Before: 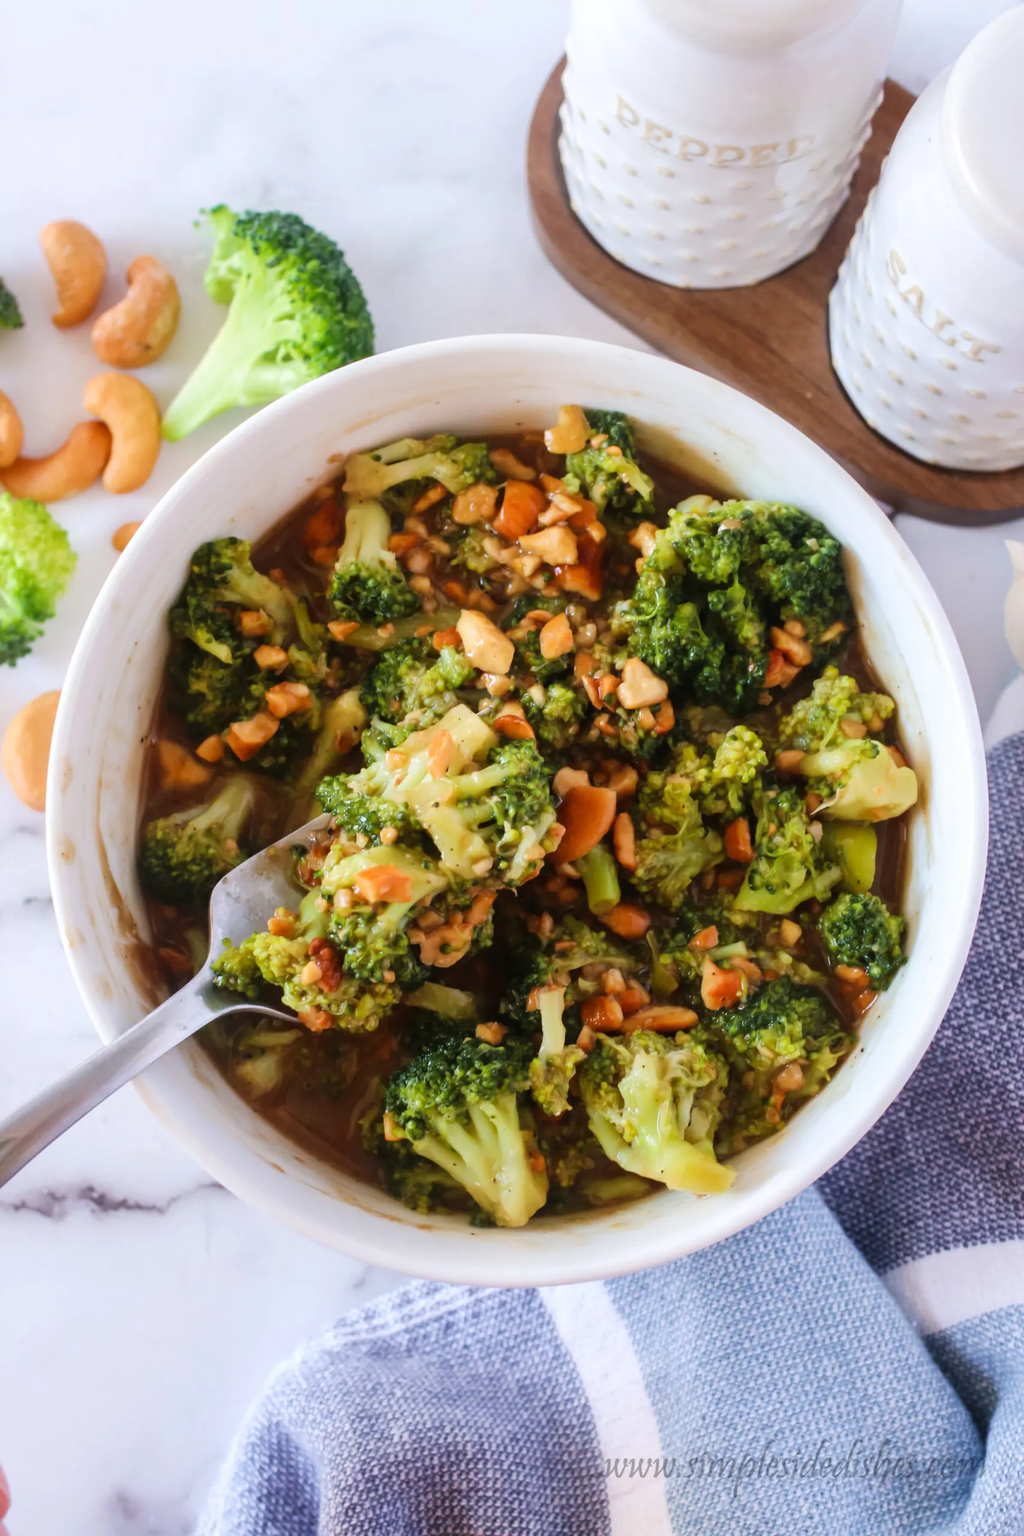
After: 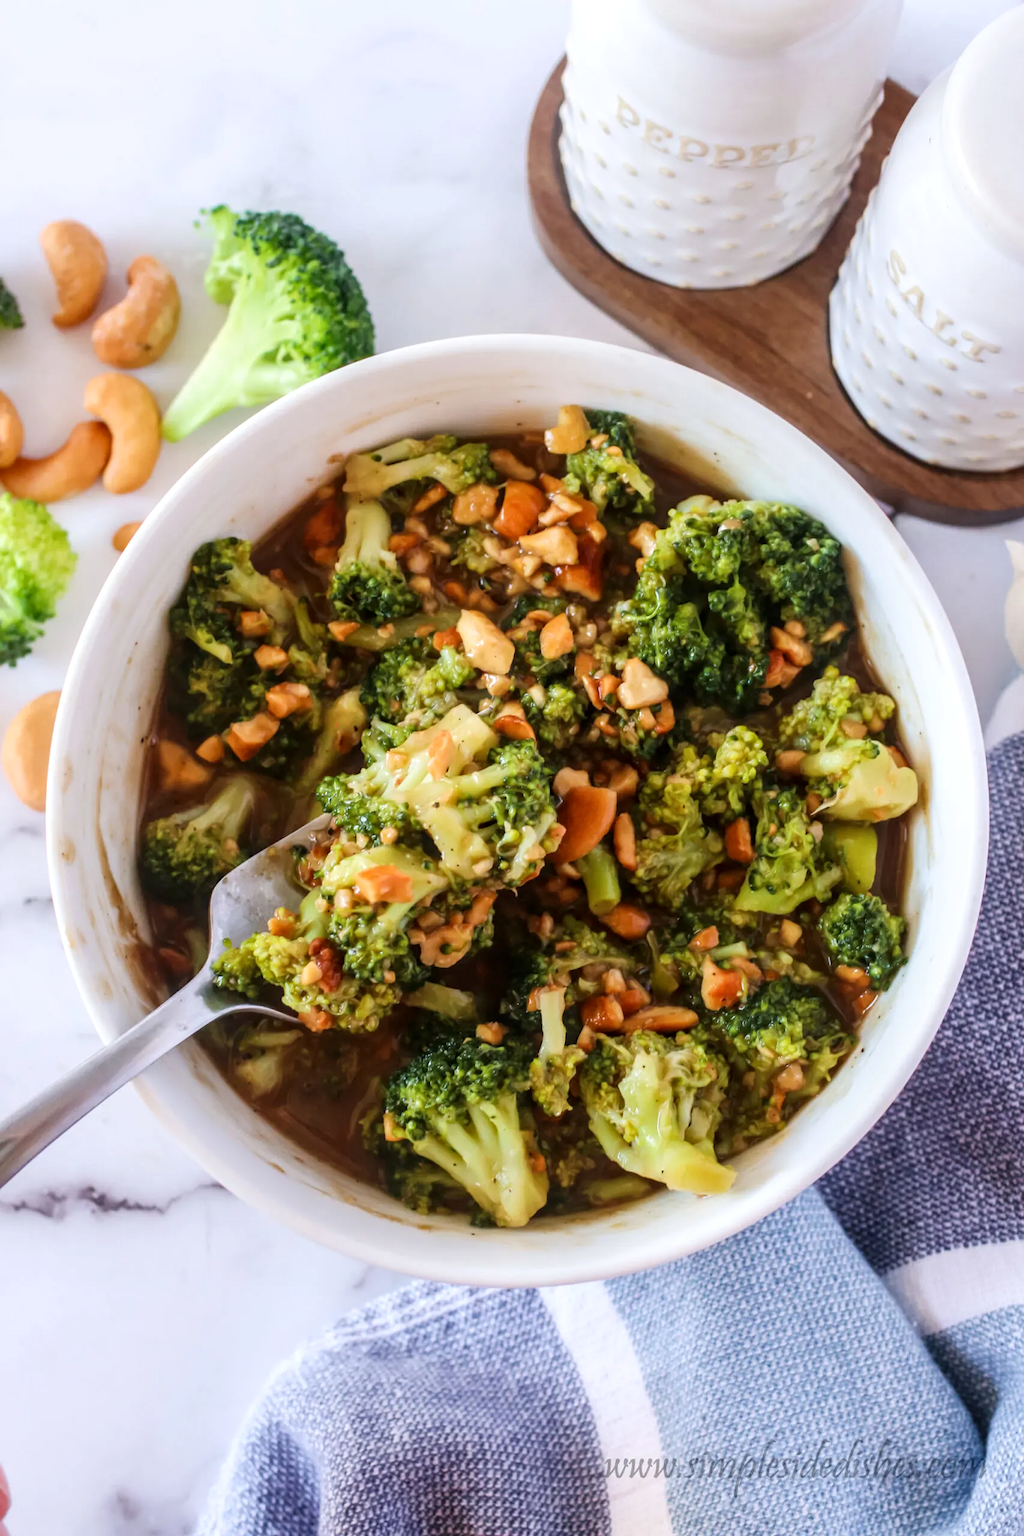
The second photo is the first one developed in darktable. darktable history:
local contrast: on, module defaults
shadows and highlights: shadows -31.03, highlights 29.81
